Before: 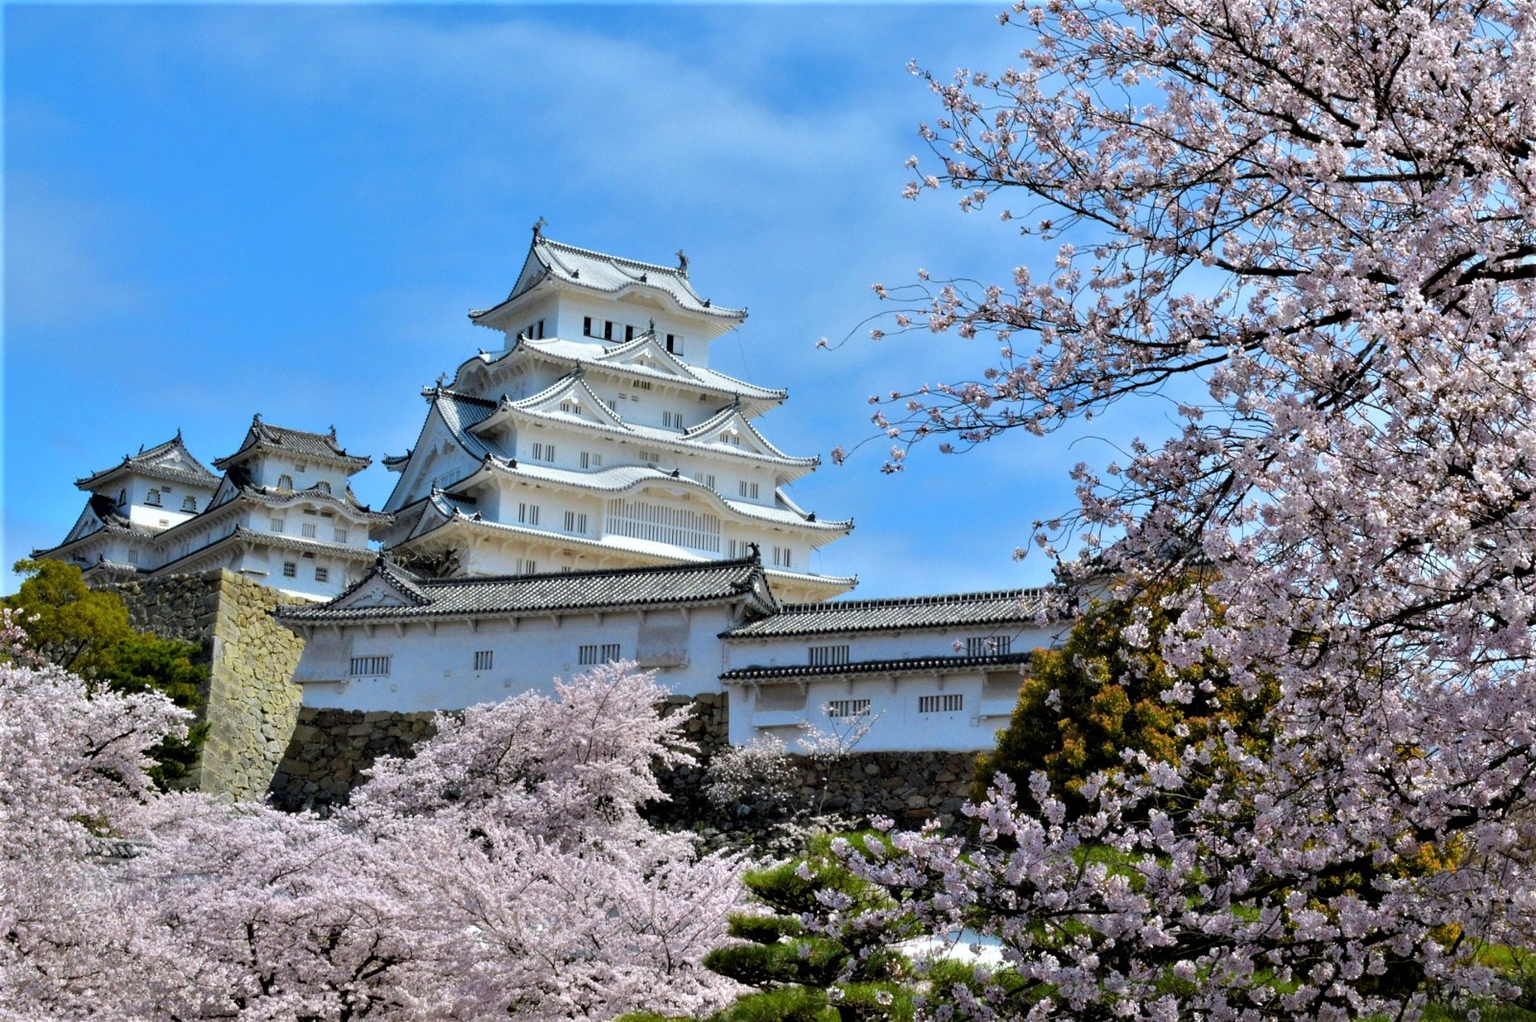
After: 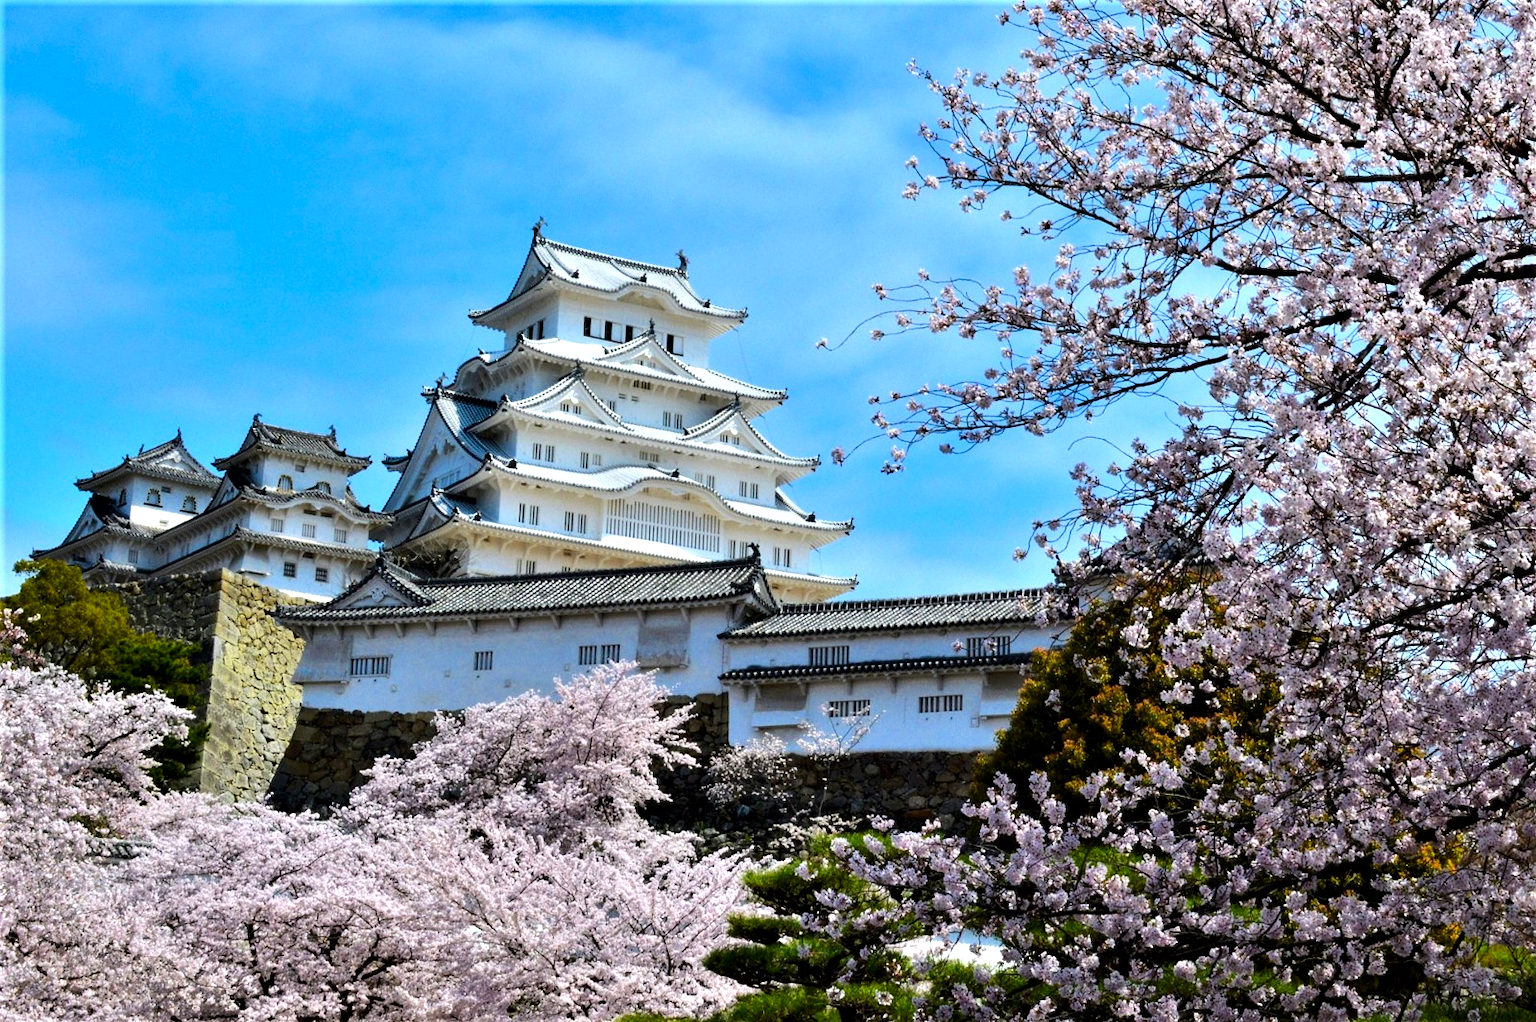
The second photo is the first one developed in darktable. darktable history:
contrast brightness saturation: contrast 0.13, brightness -0.05, saturation 0.16
tone equalizer: -8 EV -0.417 EV, -7 EV -0.389 EV, -6 EV -0.333 EV, -5 EV -0.222 EV, -3 EV 0.222 EV, -2 EV 0.333 EV, -1 EV 0.389 EV, +0 EV 0.417 EV, edges refinement/feathering 500, mask exposure compensation -1.57 EV, preserve details no
